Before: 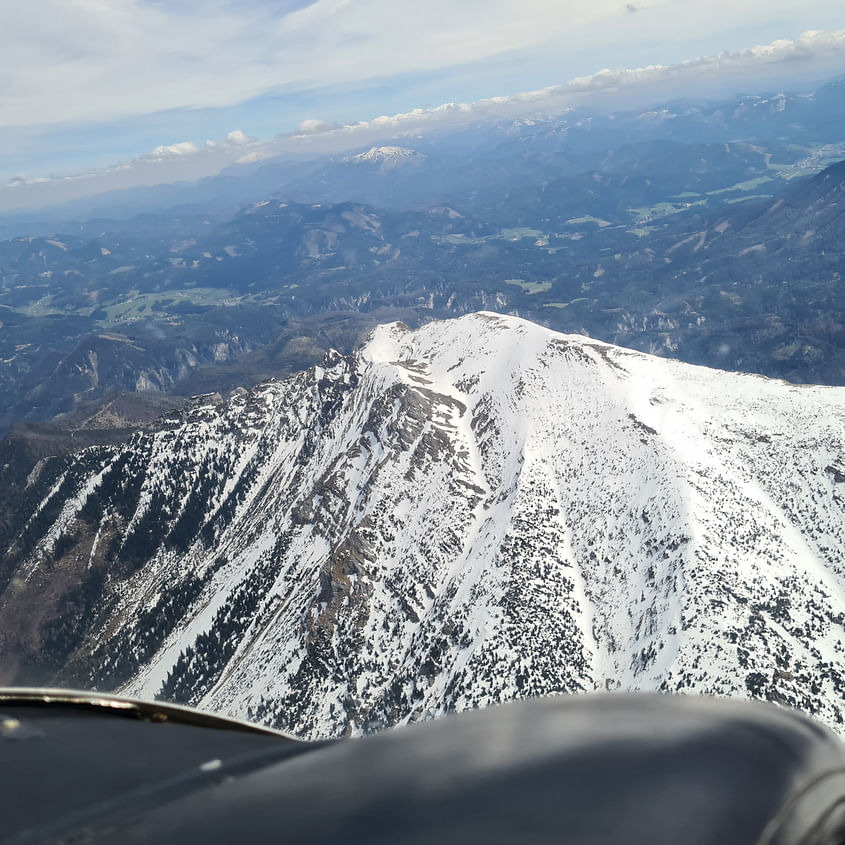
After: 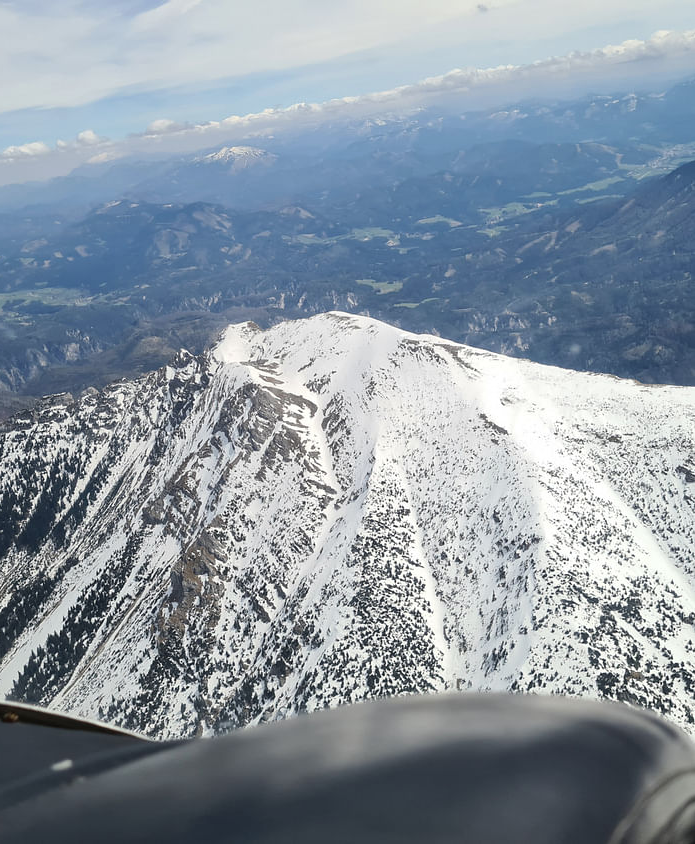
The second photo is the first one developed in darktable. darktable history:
contrast brightness saturation: saturation -0.055
crop: left 17.667%, bottom 0.02%
